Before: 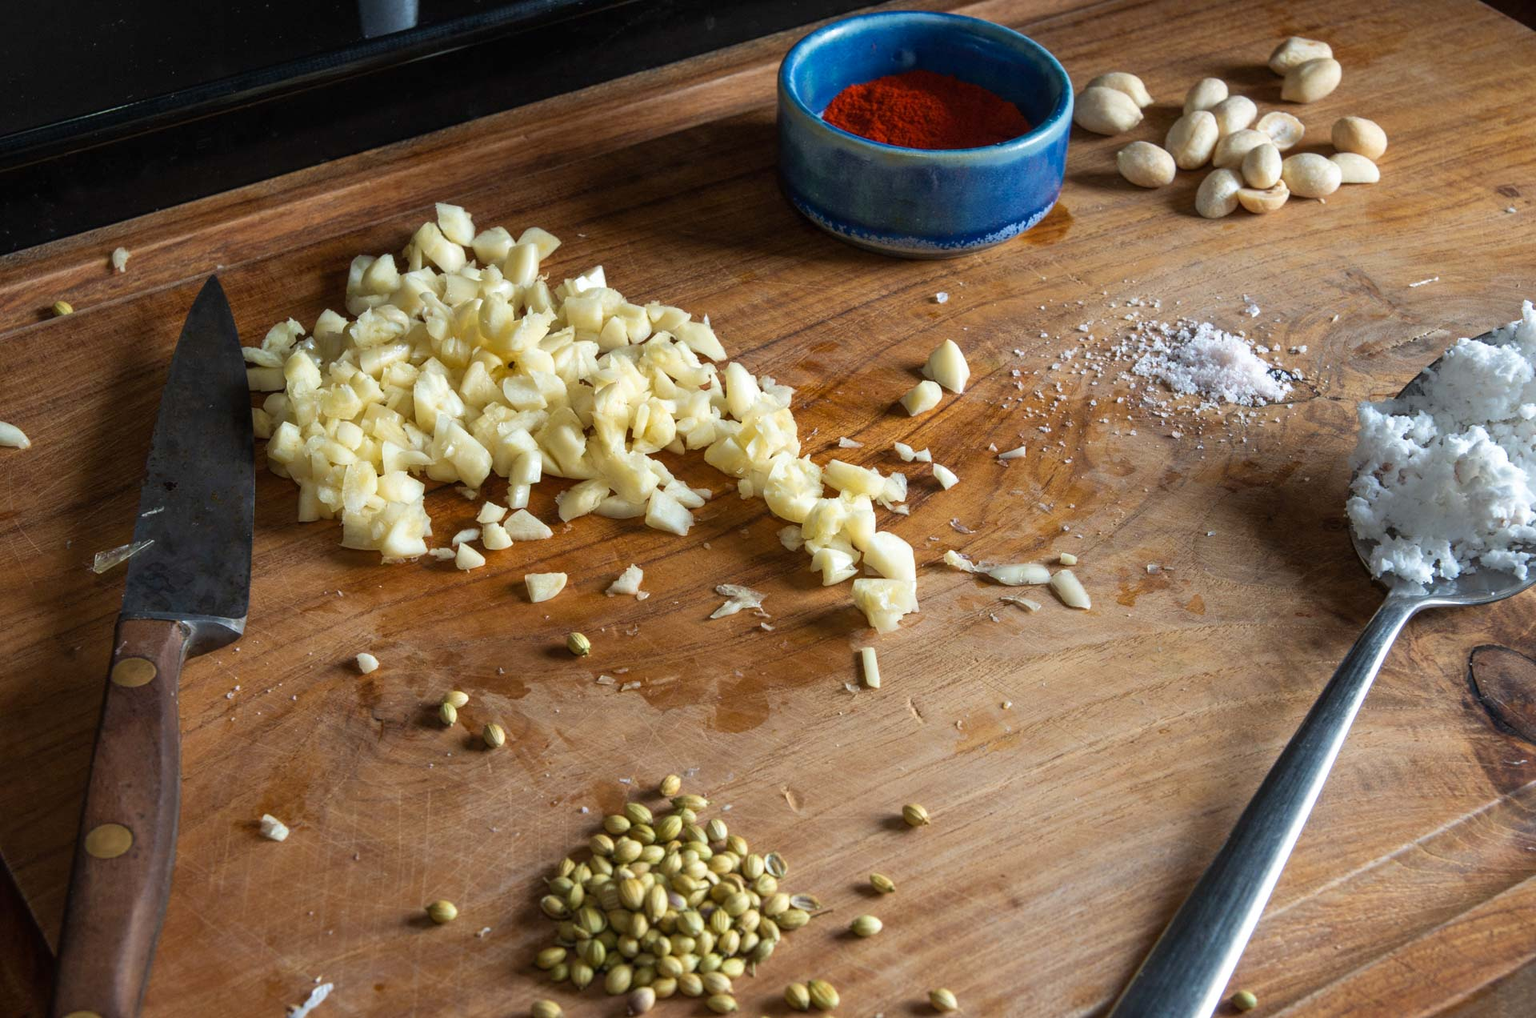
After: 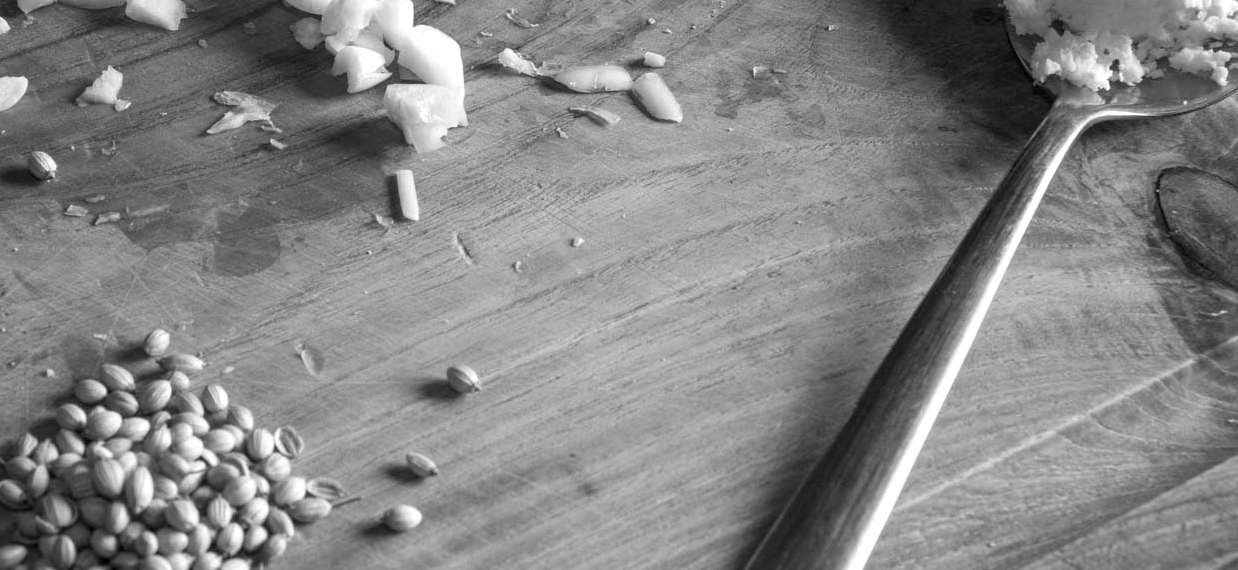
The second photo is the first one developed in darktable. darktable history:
exposure: black level correction 0.001, exposure 0.3 EV, compensate highlight preservation false
crop and rotate: left 35.509%, top 50.238%, bottom 4.934%
white balance: red 1.009, blue 0.985
monochrome: a -74.22, b 78.2
